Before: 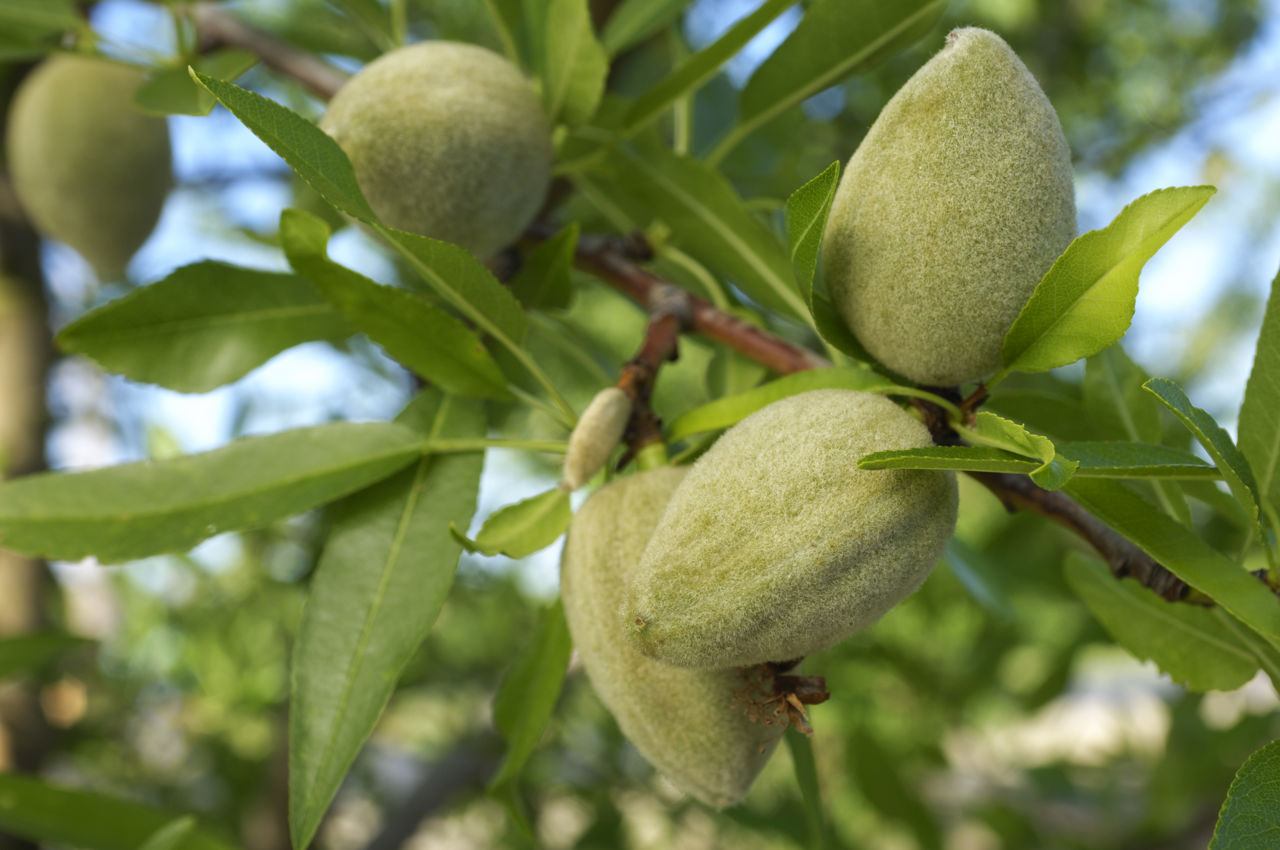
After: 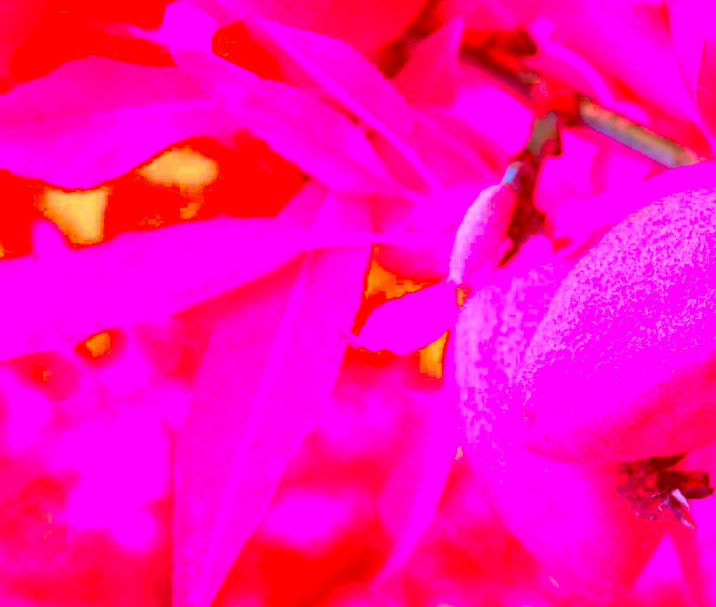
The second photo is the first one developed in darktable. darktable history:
crop: left 9.126%, top 24.225%, right 34.916%, bottom 4.274%
exposure: black level correction 0, exposure 1 EV, compensate highlight preservation false
color correction: highlights a* -39.31, highlights b* -39.44, shadows a* -39.37, shadows b* -39.52, saturation -2.96
